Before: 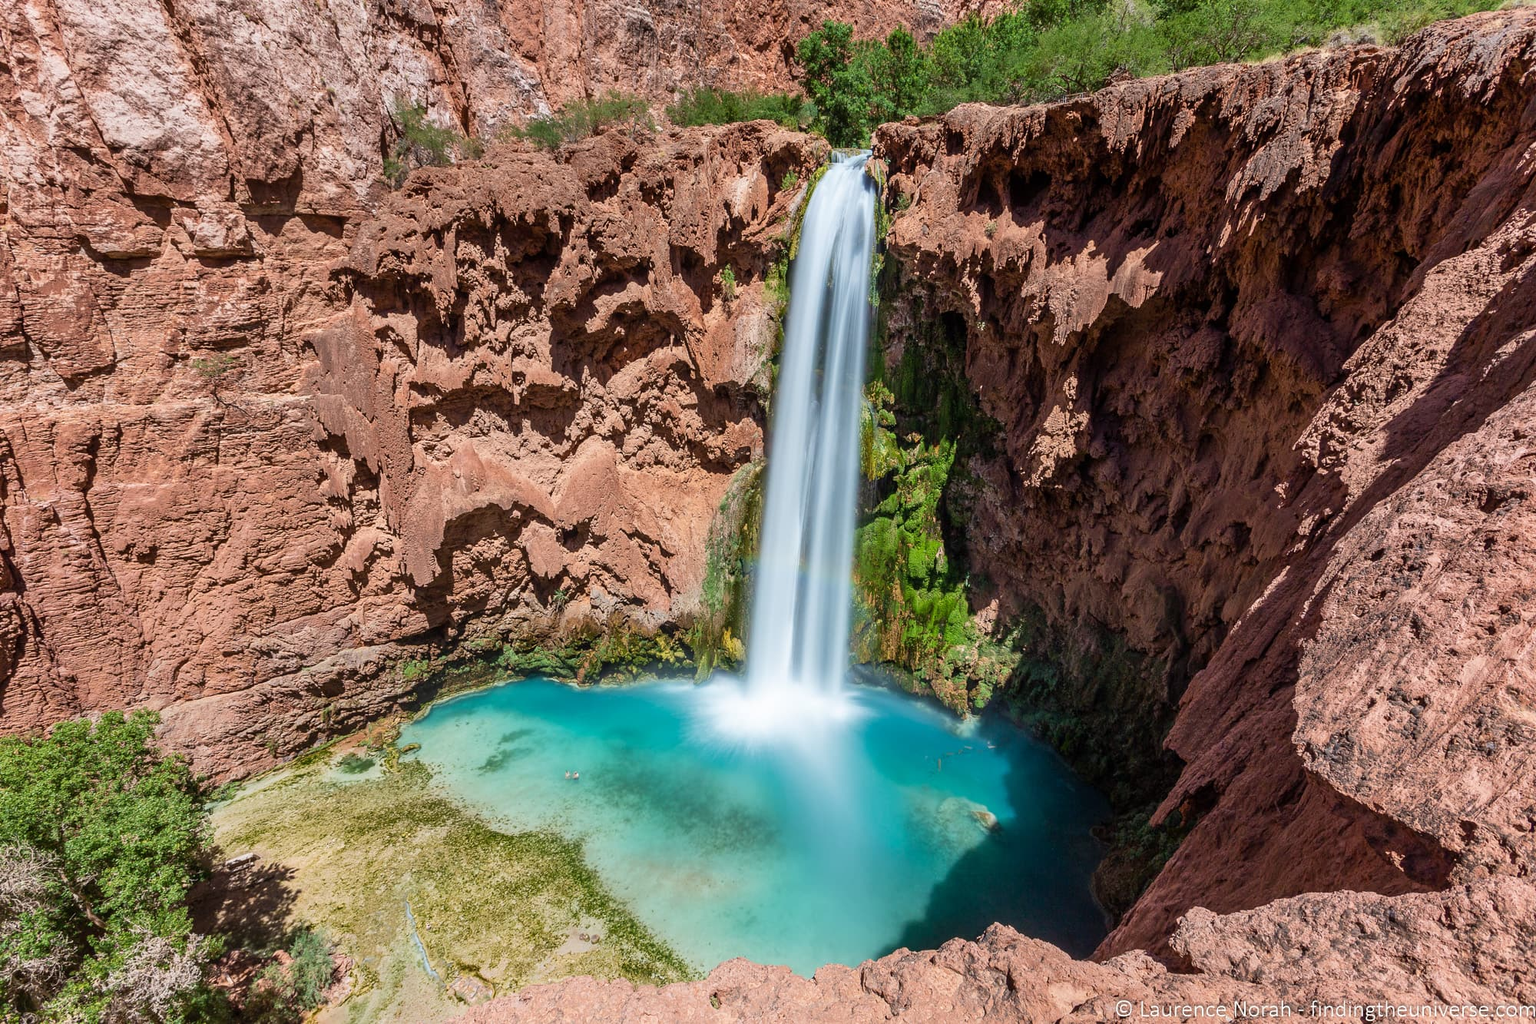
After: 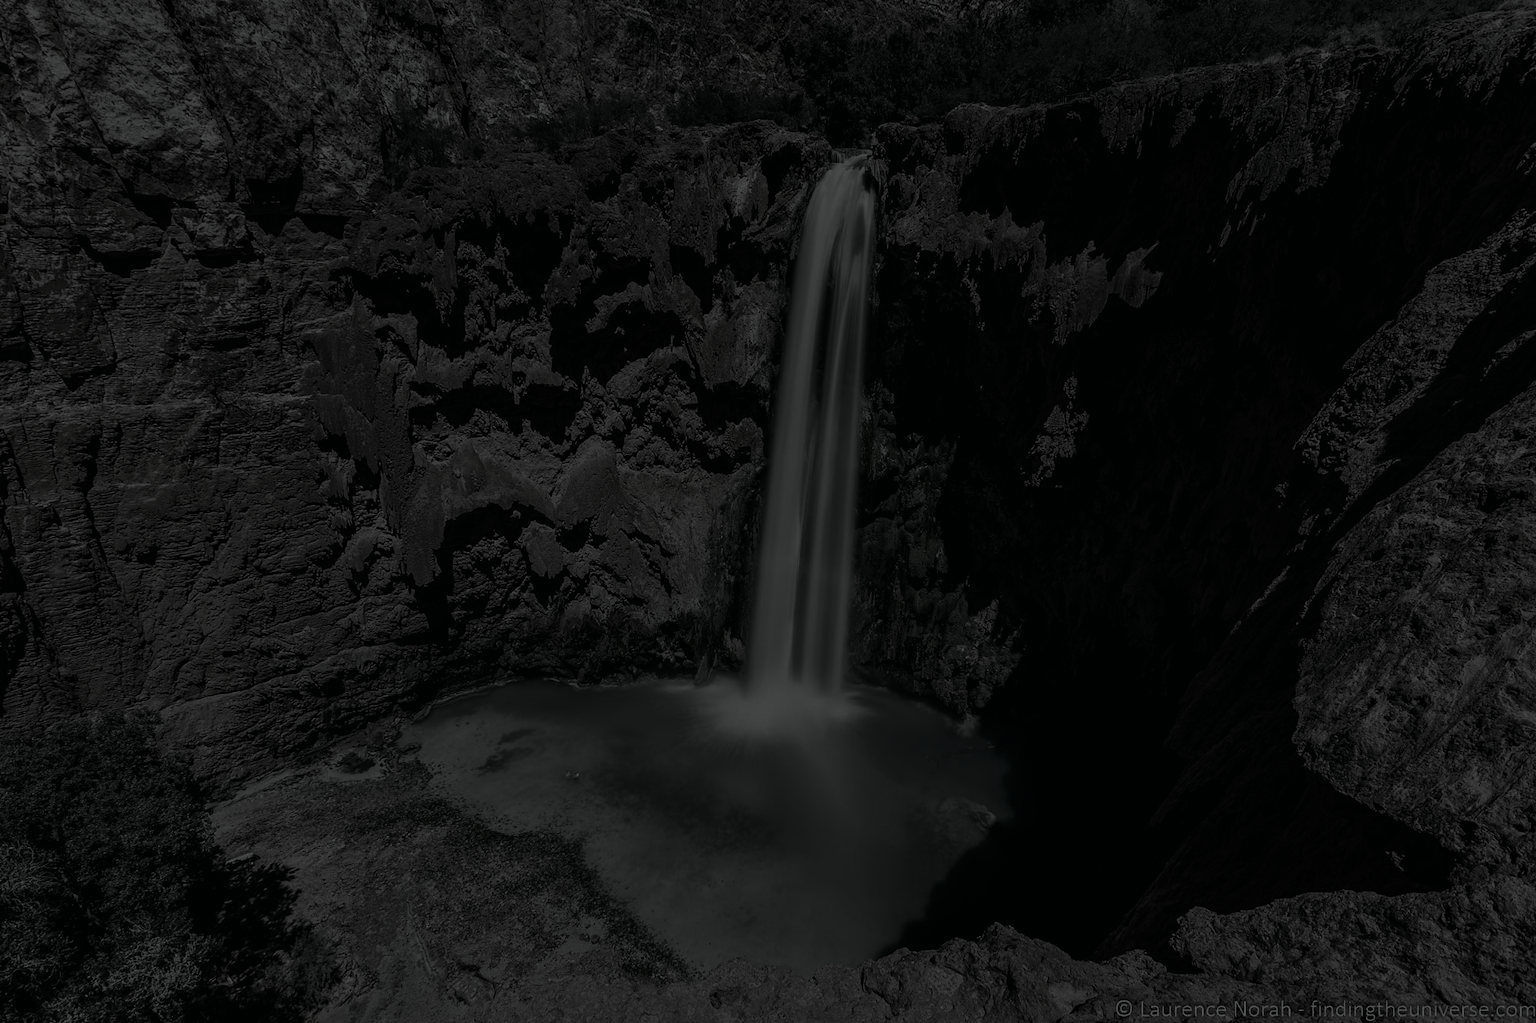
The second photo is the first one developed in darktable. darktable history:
contrast brightness saturation: contrast -0.027, brightness -0.571, saturation -0.987
tone equalizer: -8 EV -1.97 EV, -7 EV -1.99 EV, -6 EV -1.98 EV, -5 EV -1.98 EV, -4 EV -1.97 EV, -3 EV -2 EV, -2 EV -1.99 EV, -1 EV -1.62 EV, +0 EV -2 EV
tone curve: curves: ch0 [(0, 0.003) (0.044, 0.032) (0.12, 0.089) (0.197, 0.168) (0.281, 0.273) (0.468, 0.548) (0.588, 0.71) (0.701, 0.815) (0.86, 0.922) (1, 0.982)]; ch1 [(0, 0) (0.247, 0.215) (0.433, 0.382) (0.466, 0.426) (0.493, 0.481) (0.501, 0.5) (0.517, 0.524) (0.557, 0.582) (0.598, 0.651) (0.671, 0.735) (0.796, 0.85) (1, 1)]; ch2 [(0, 0) (0.249, 0.216) (0.357, 0.317) (0.448, 0.432) (0.478, 0.492) (0.498, 0.499) (0.517, 0.53) (0.537, 0.57) (0.569, 0.623) (0.61, 0.663) (0.706, 0.75) (0.808, 0.809) (0.991, 0.968)], color space Lab, independent channels, preserve colors none
